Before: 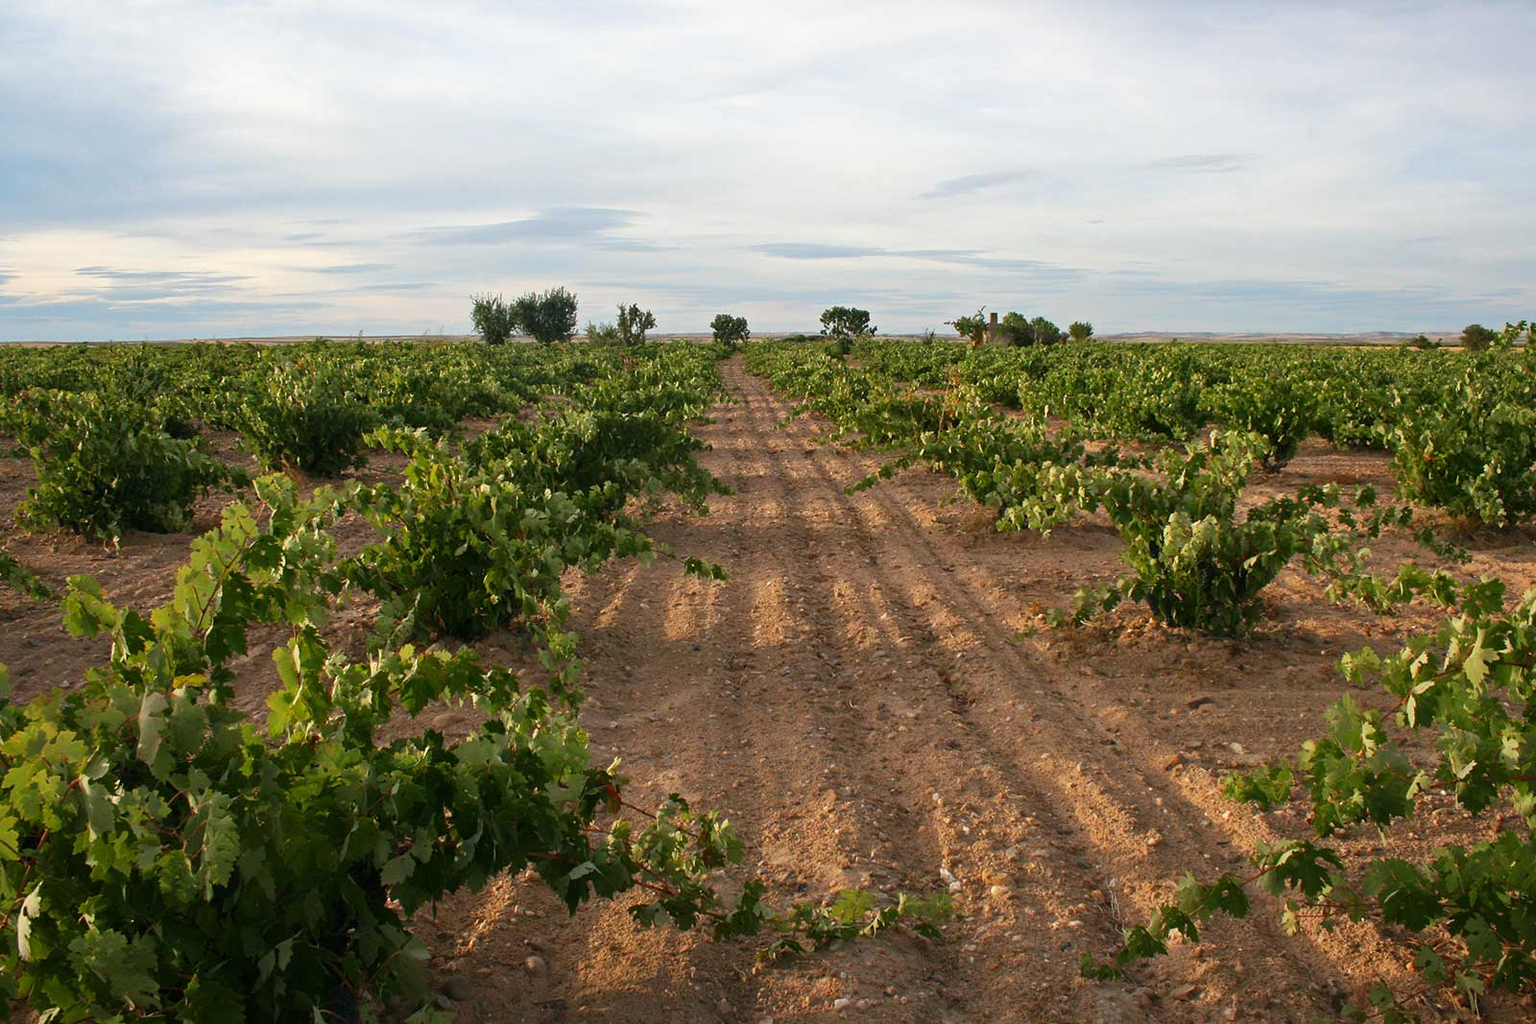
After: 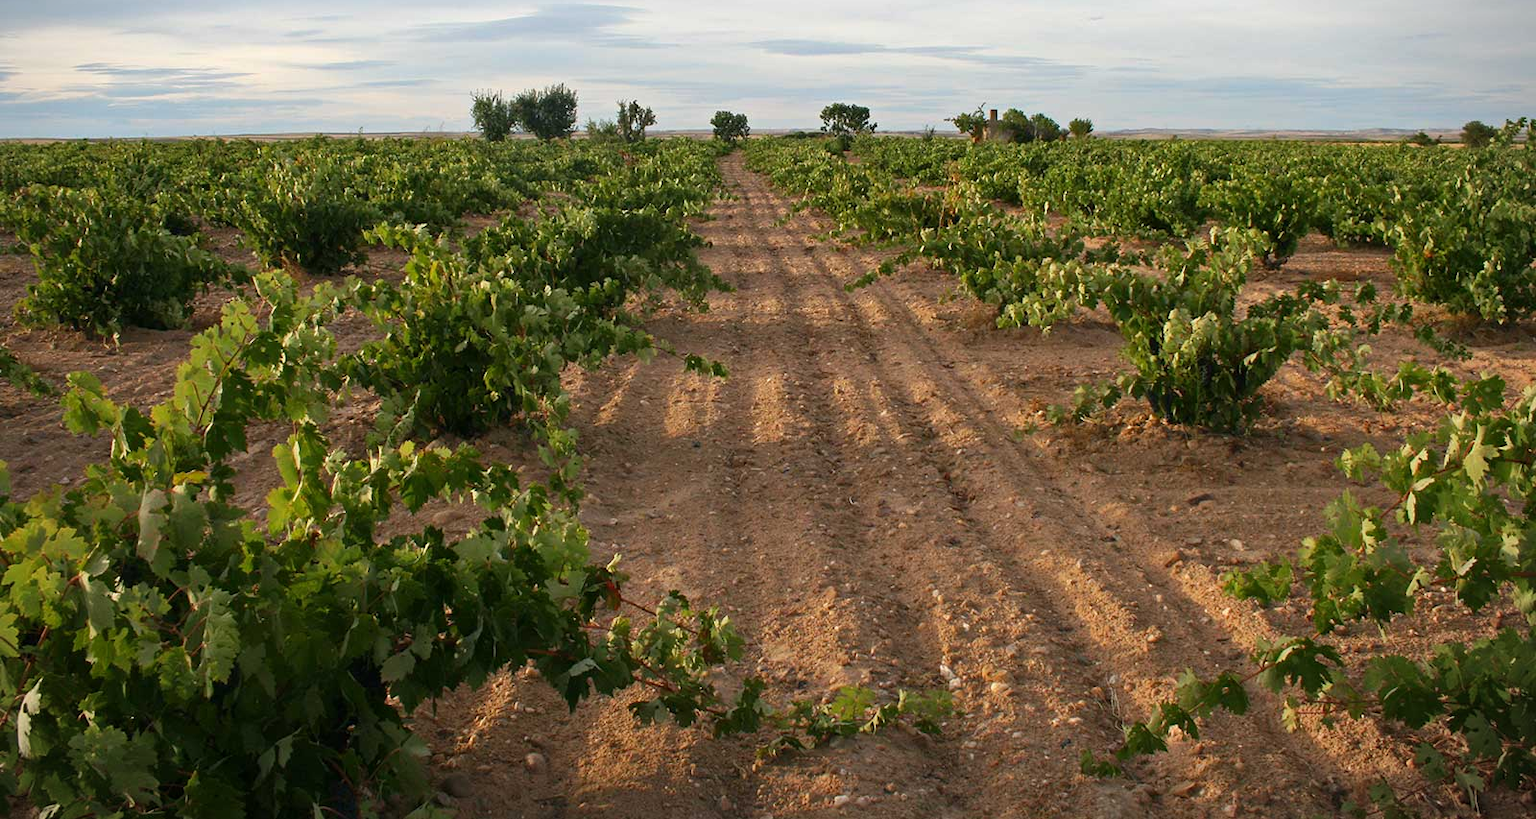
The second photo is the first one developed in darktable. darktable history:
vignetting: fall-off start 99.95%, center (-0.031, -0.037), width/height ratio 1.322
crop and rotate: top 19.921%
